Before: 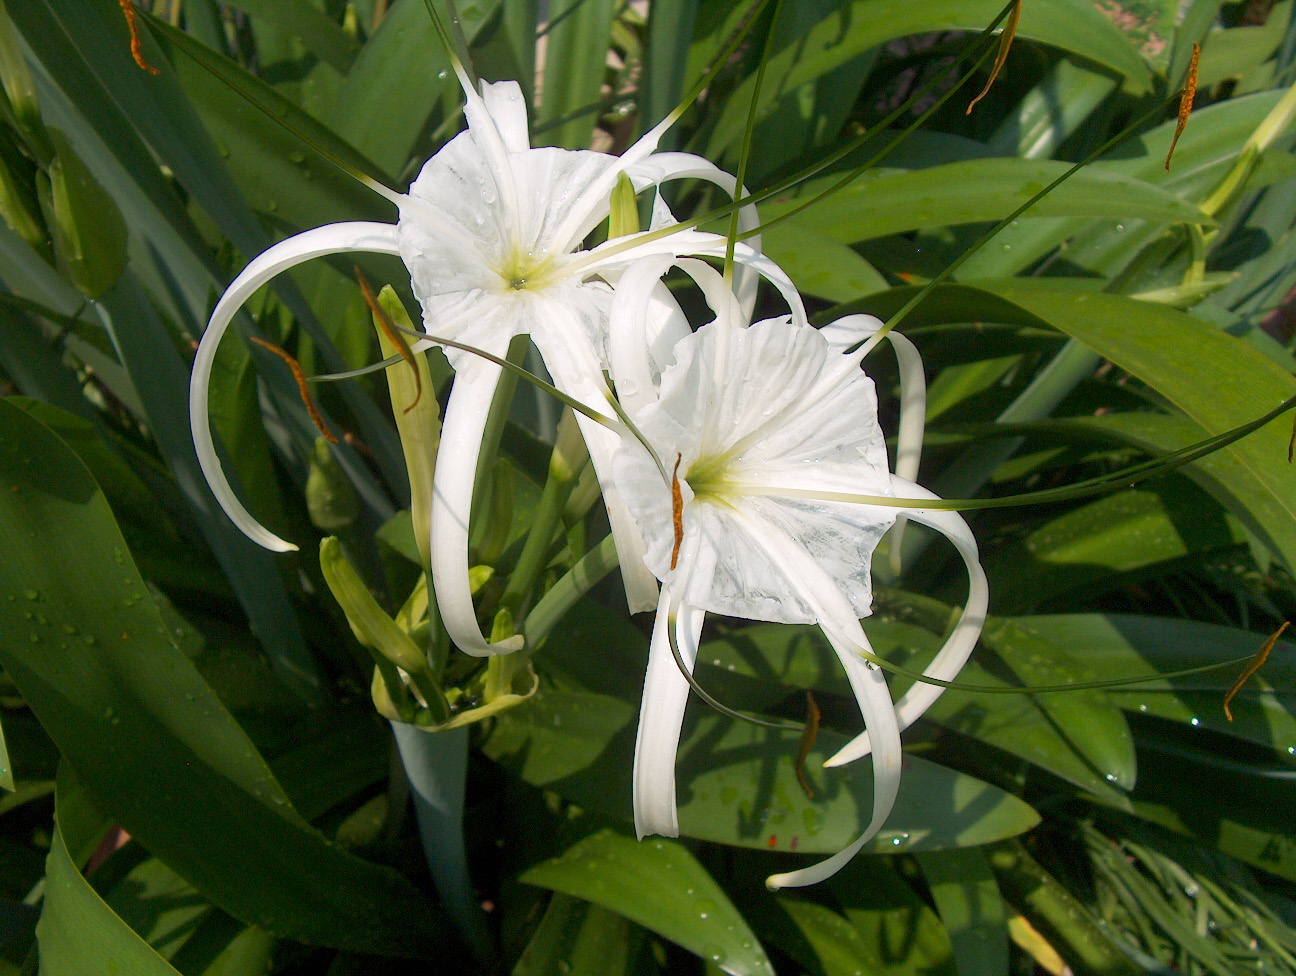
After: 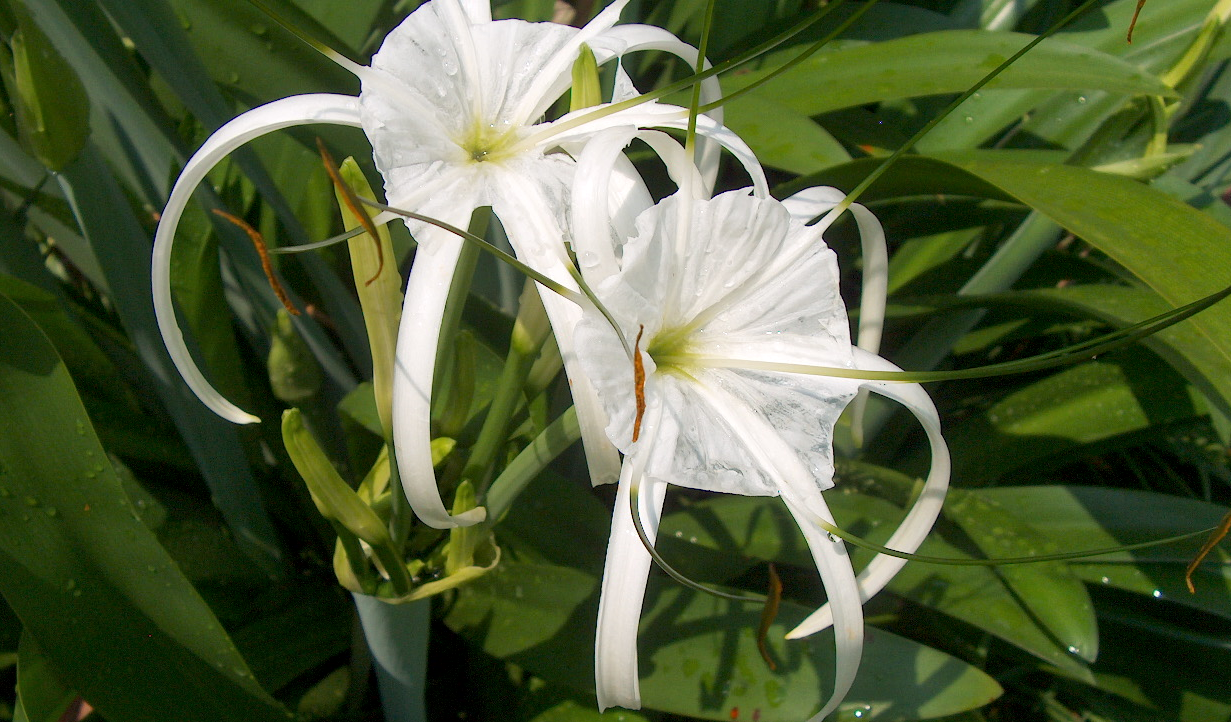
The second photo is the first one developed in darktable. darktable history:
local contrast: mode bilateral grid, contrast 20, coarseness 50, detail 120%, midtone range 0.2
crop and rotate: left 2.991%, top 13.302%, right 1.981%, bottom 12.636%
